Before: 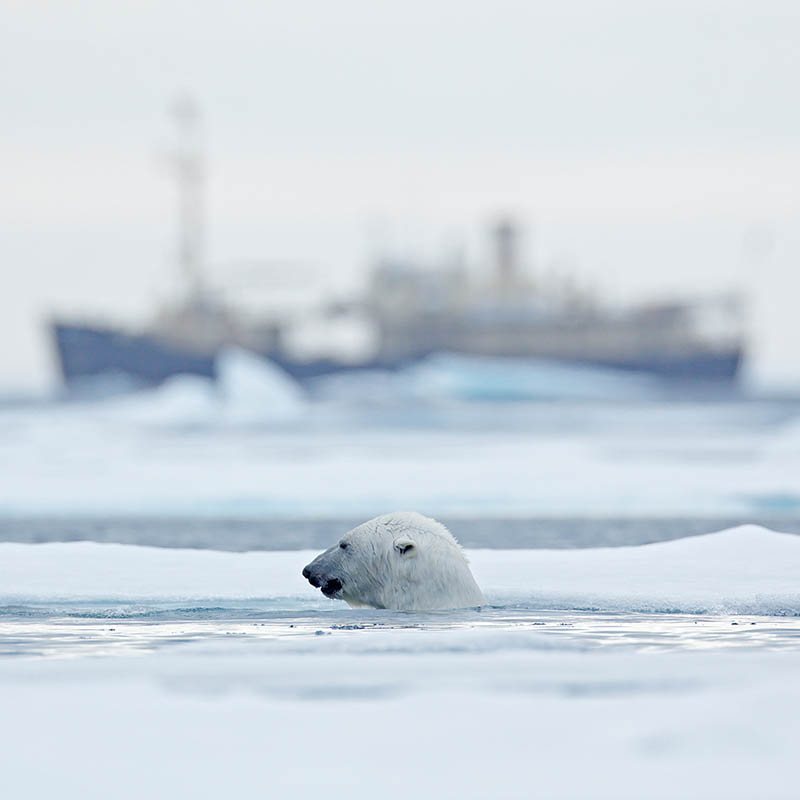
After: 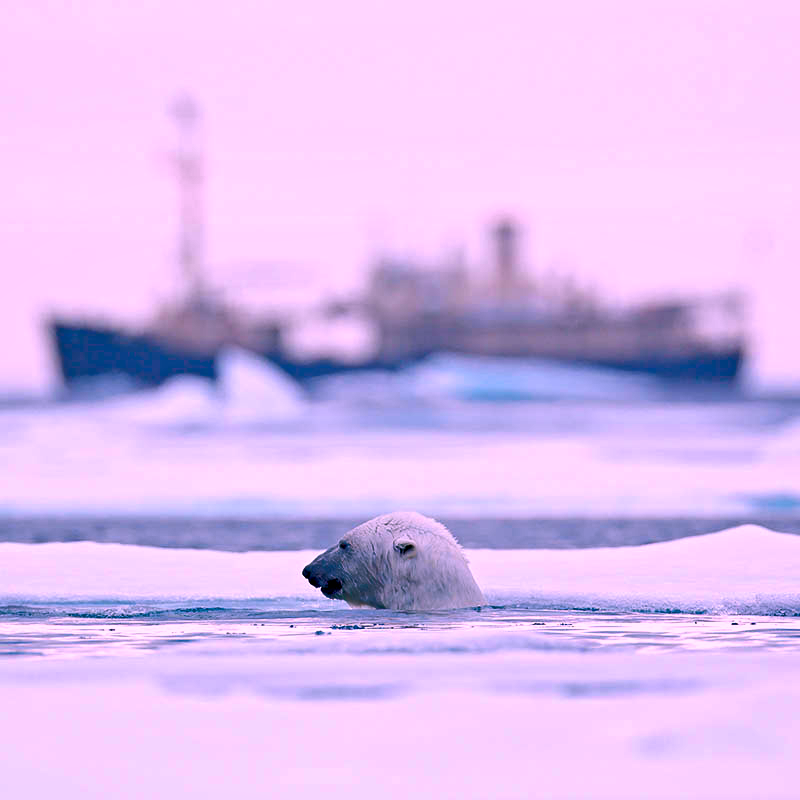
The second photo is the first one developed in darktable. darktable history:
shadows and highlights: shadows 52.51, soften with gaussian
color correction: highlights a* 19.51, highlights b* -12.25, saturation 1.66
exposure: black level correction 0.009, exposure 0.116 EV, compensate highlight preservation false
